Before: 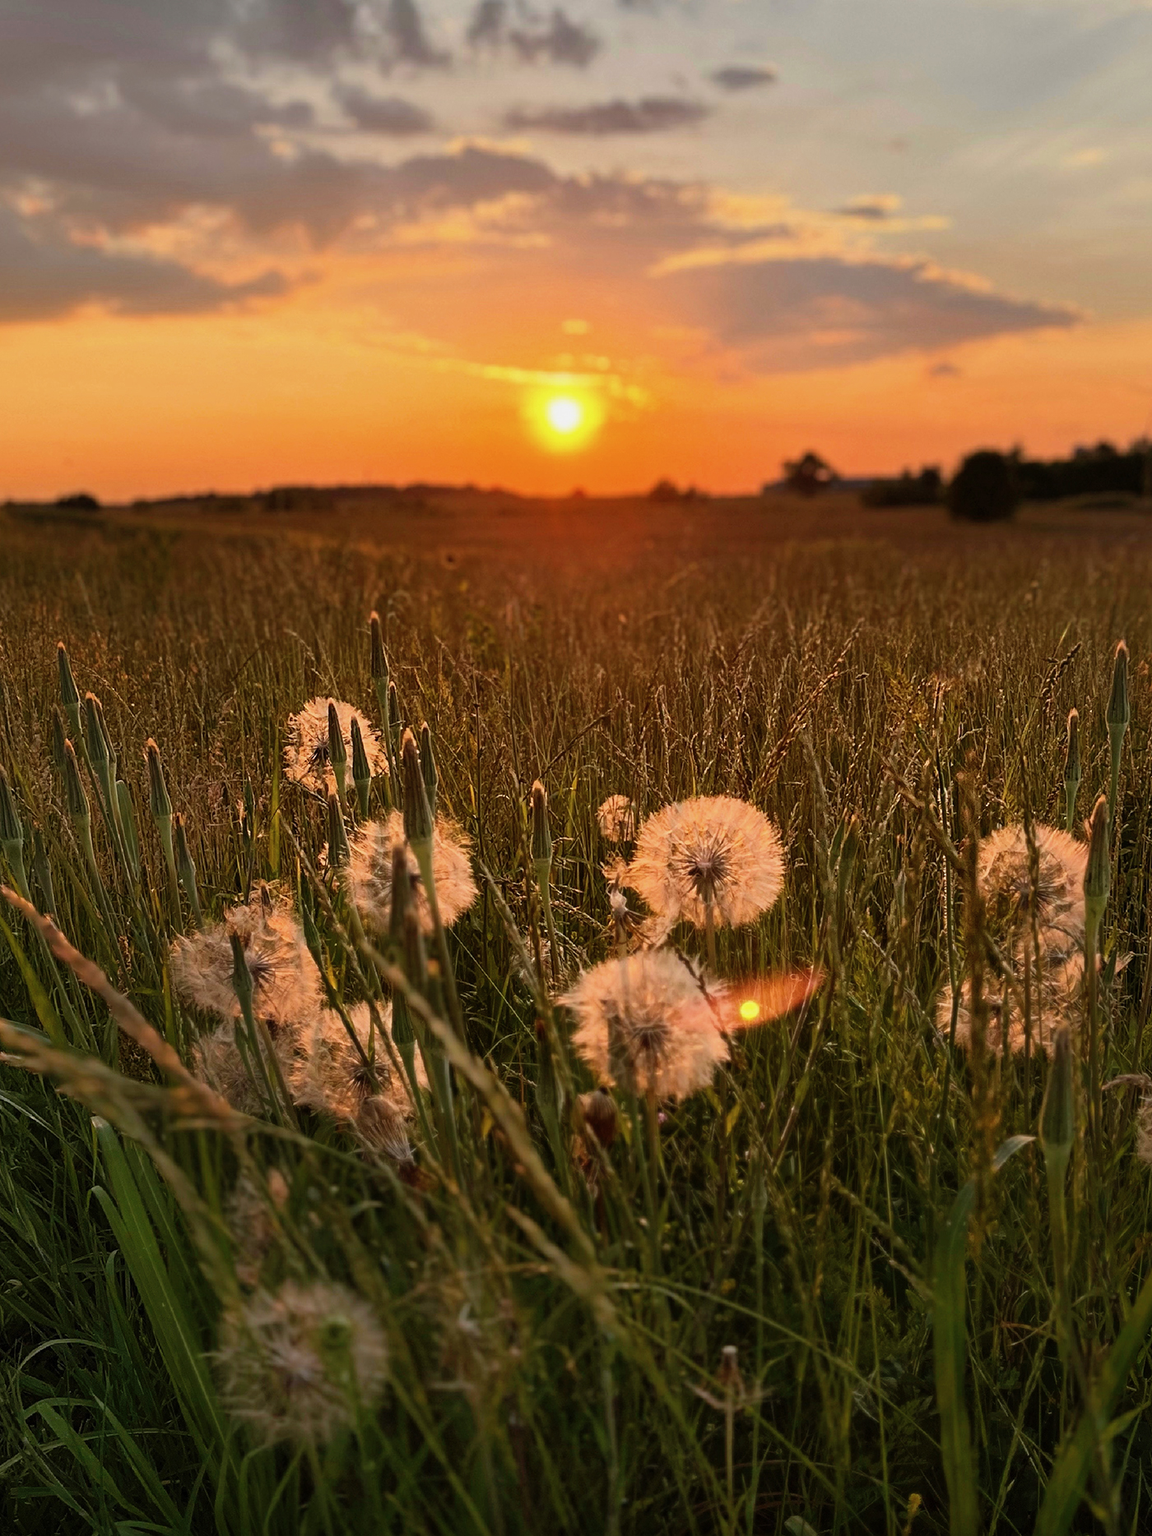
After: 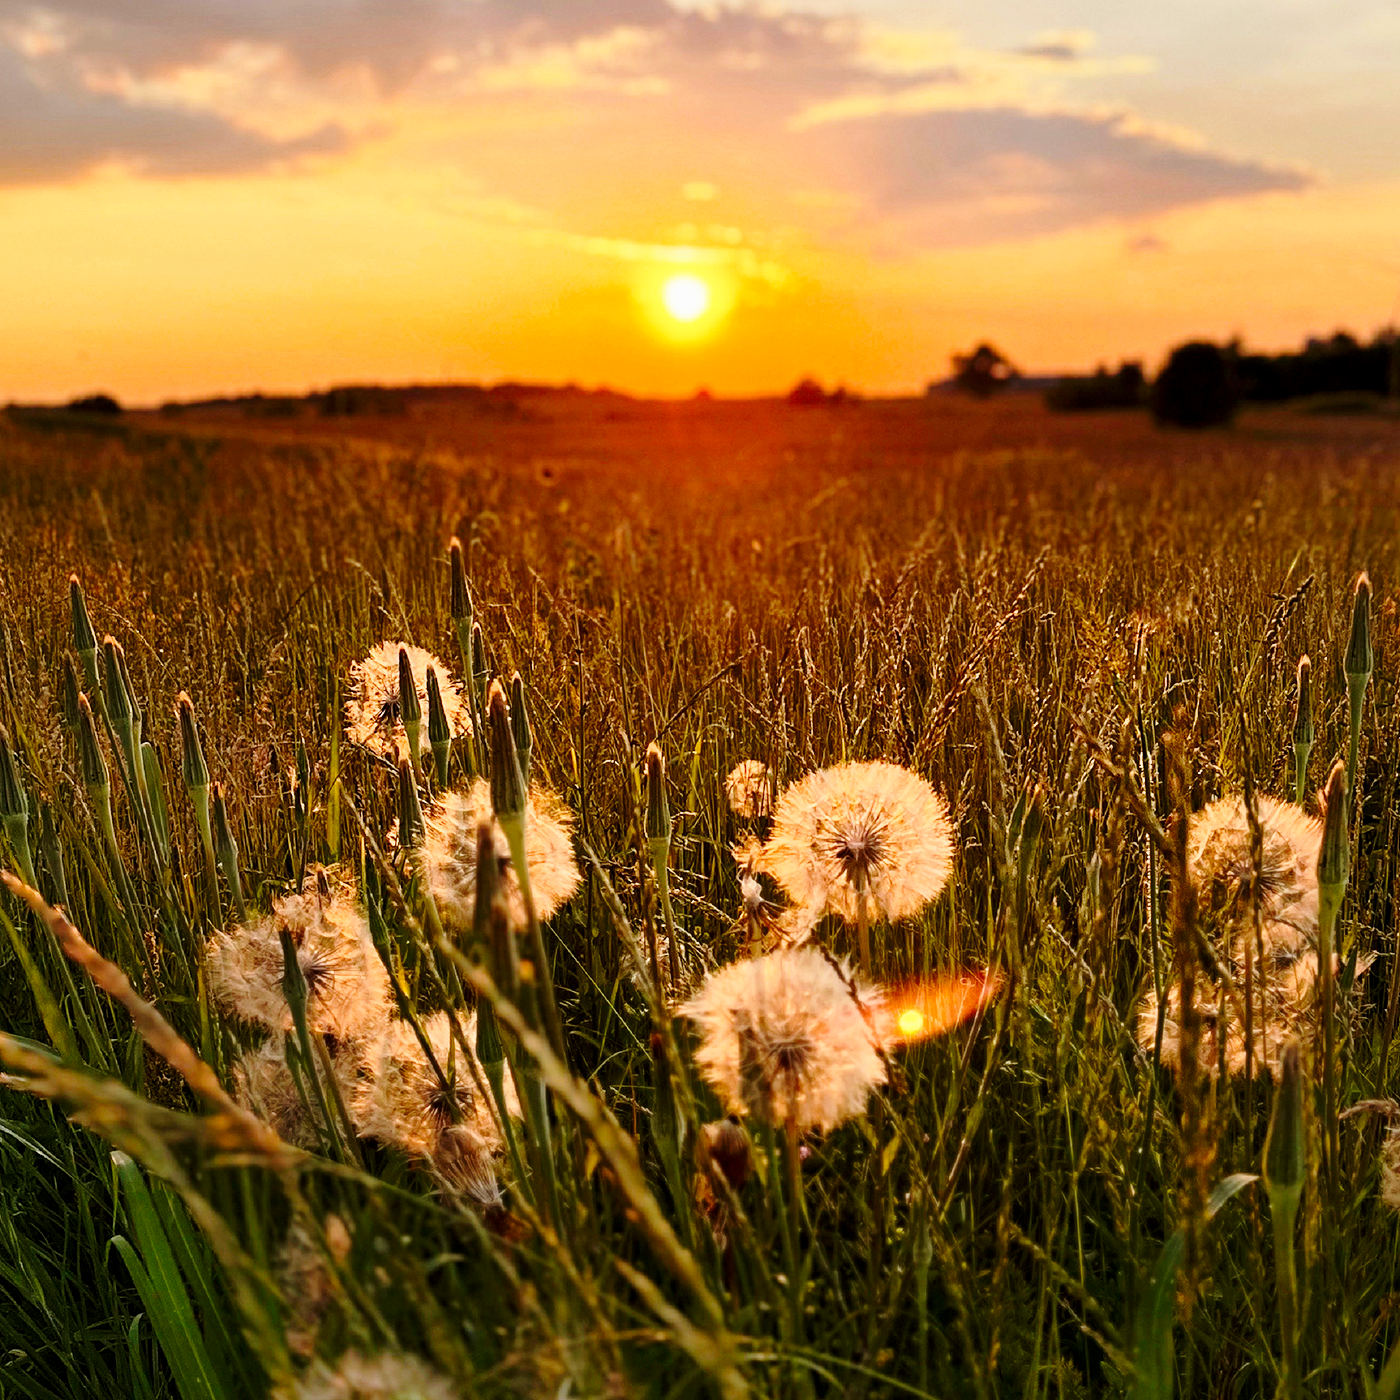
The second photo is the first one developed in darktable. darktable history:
crop: top 11.038%, bottom 13.962%
base curve: curves: ch0 [(0, 0) (0.028, 0.03) (0.121, 0.232) (0.46, 0.748) (0.859, 0.968) (1, 1)], preserve colors none
